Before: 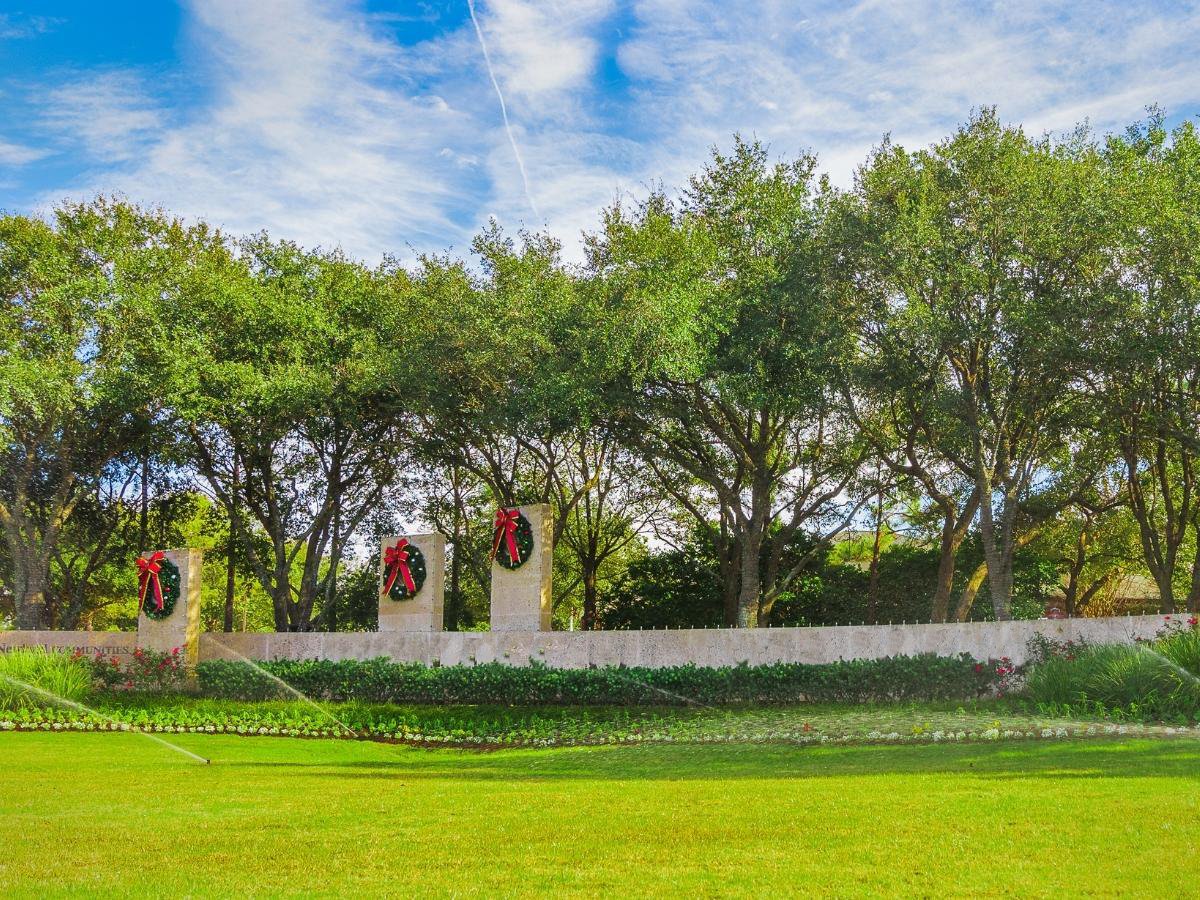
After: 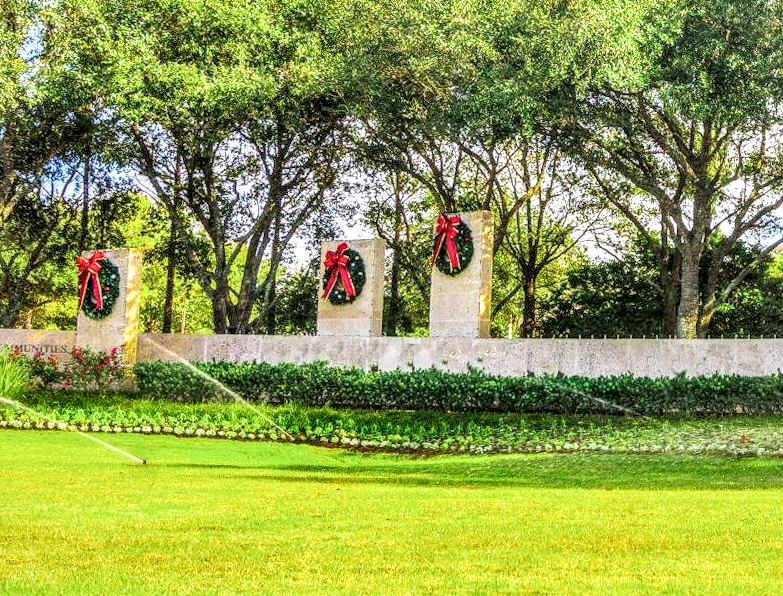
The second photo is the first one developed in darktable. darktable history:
crop and rotate: angle -1.09°, left 3.742%, top 32.017%, right 29.319%
filmic rgb: black relative exposure -7.97 EV, white relative exposure 3.79 EV, hardness 4.36
local contrast: highlights 0%, shadows 2%, detail 182%
exposure: exposure 1.093 EV, compensate highlight preservation false
